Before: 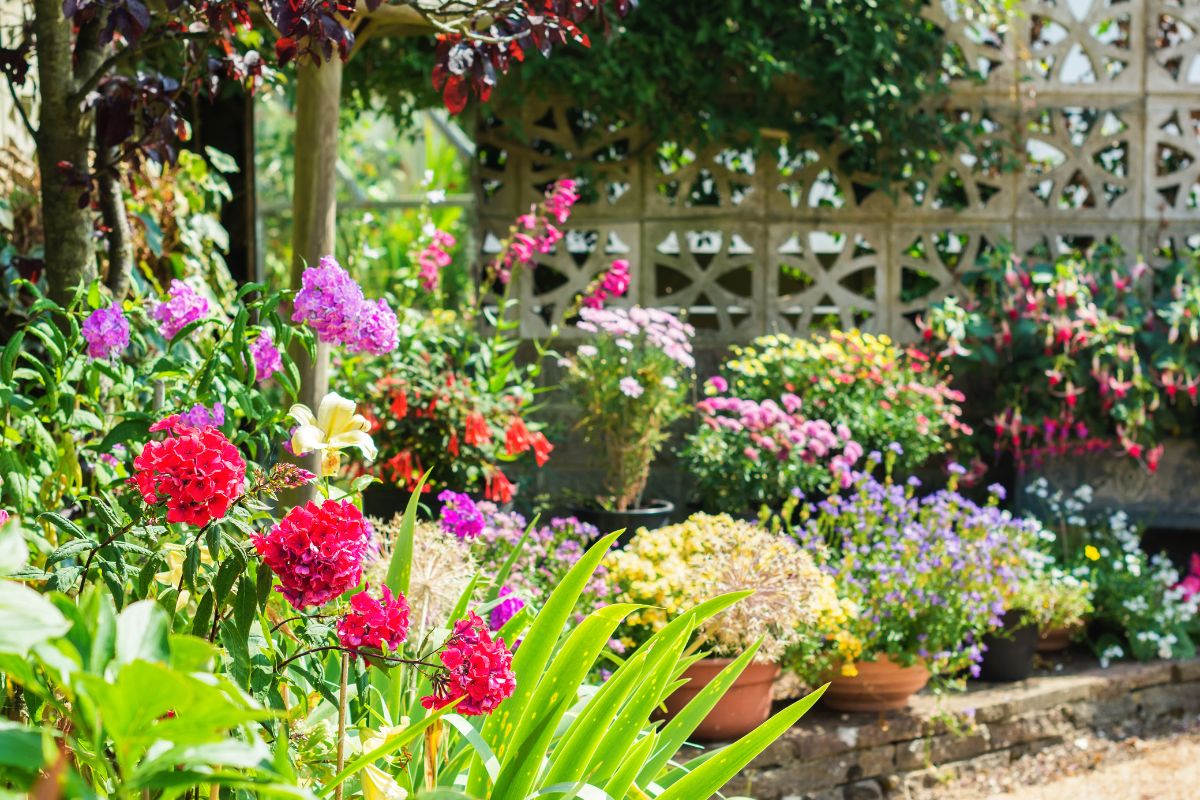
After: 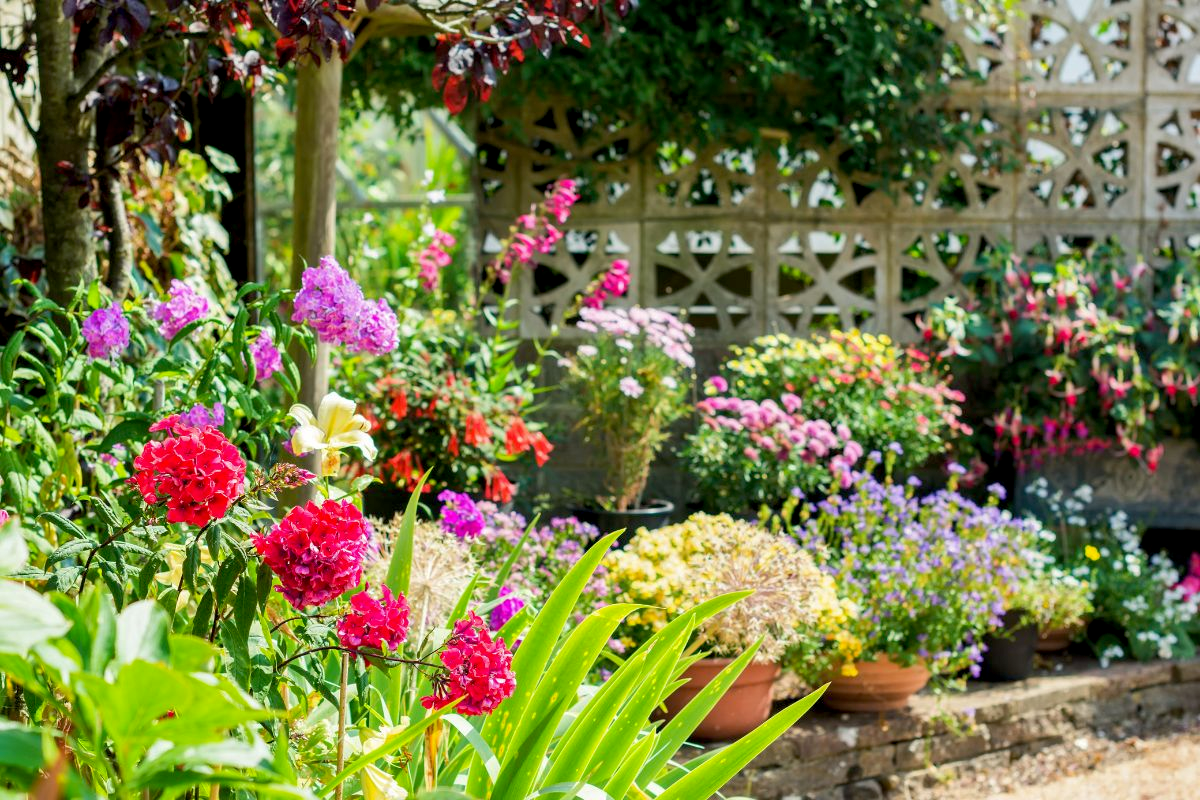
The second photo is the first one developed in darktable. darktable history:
shadows and highlights: shadows 25, highlights -25
exposure: black level correction 0.007, compensate highlight preservation false
